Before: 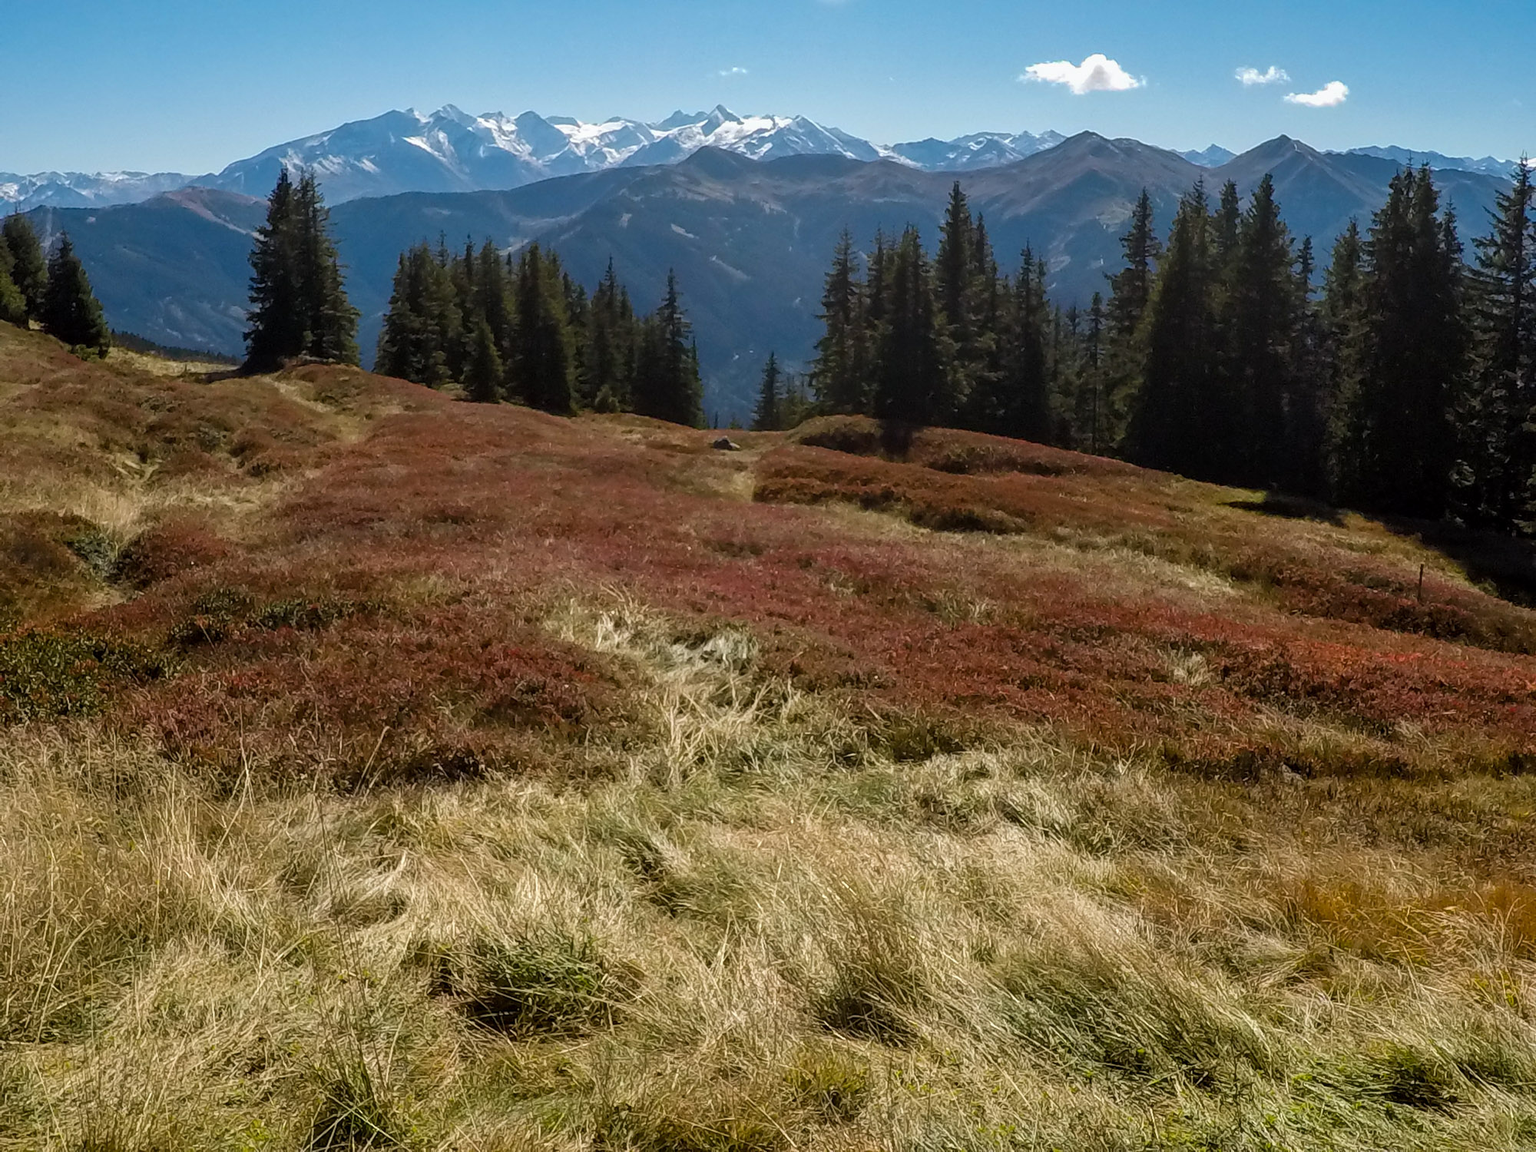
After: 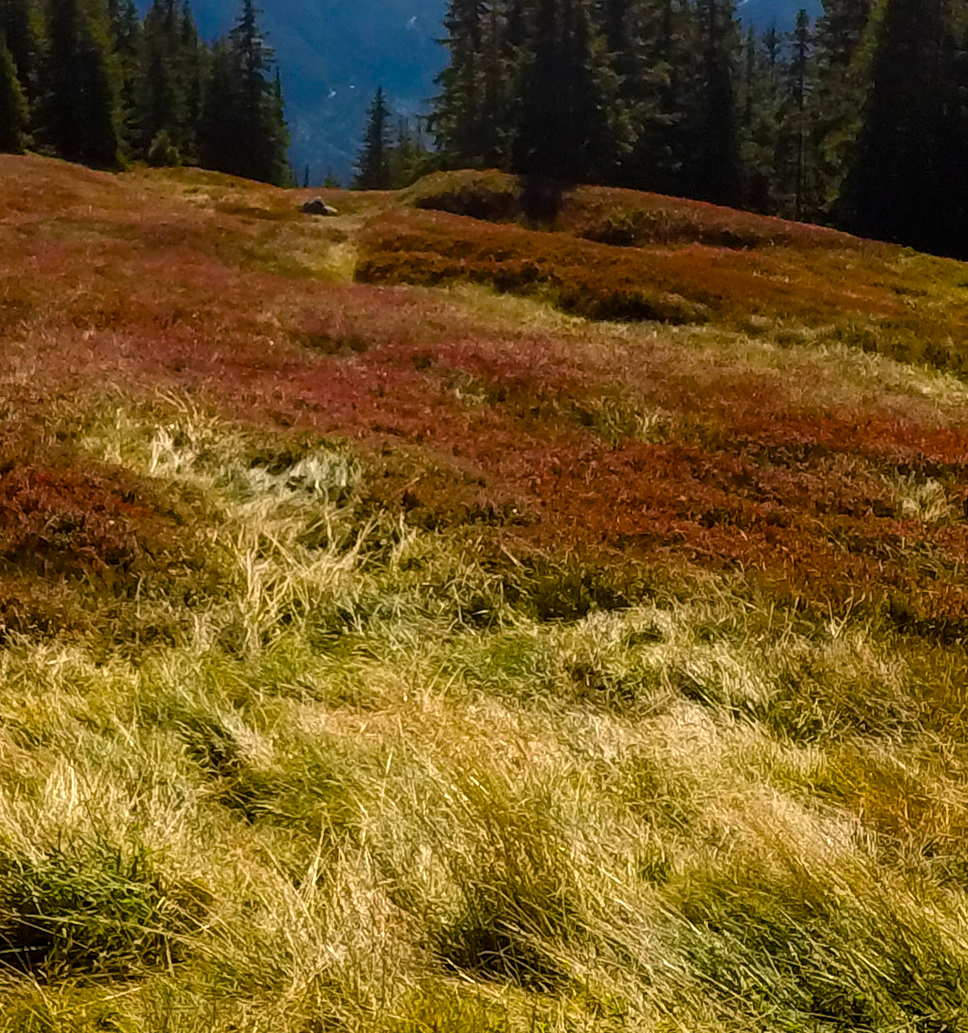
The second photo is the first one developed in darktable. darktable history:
color balance rgb: highlights gain › luminance 0.572%, highlights gain › chroma 0.45%, highlights gain › hue 41.86°, perceptual saturation grading › global saturation 30.837%, global vibrance 30.02%, contrast 10.349%
crop: left 31.306%, top 24.759%, right 20.278%, bottom 6.36%
